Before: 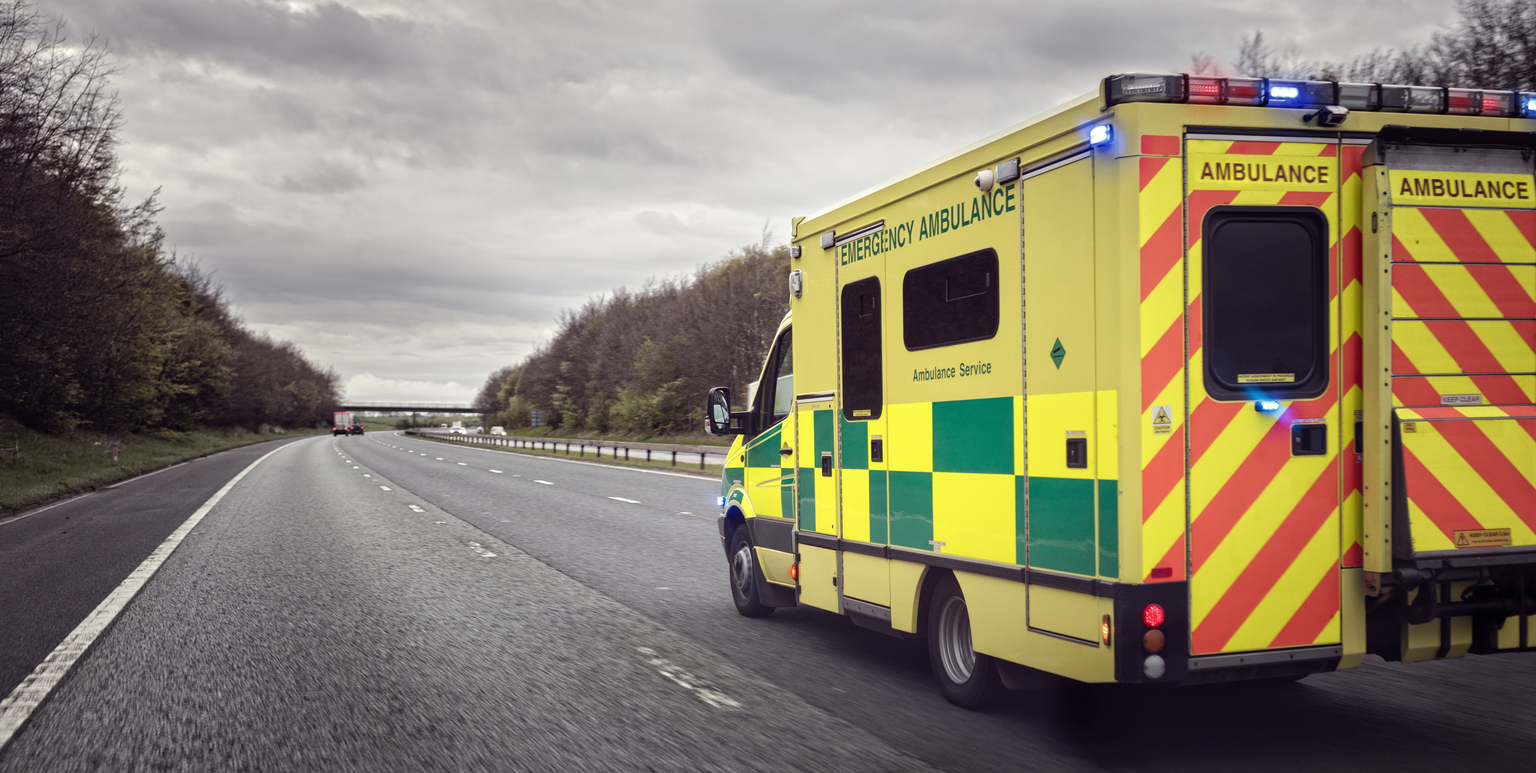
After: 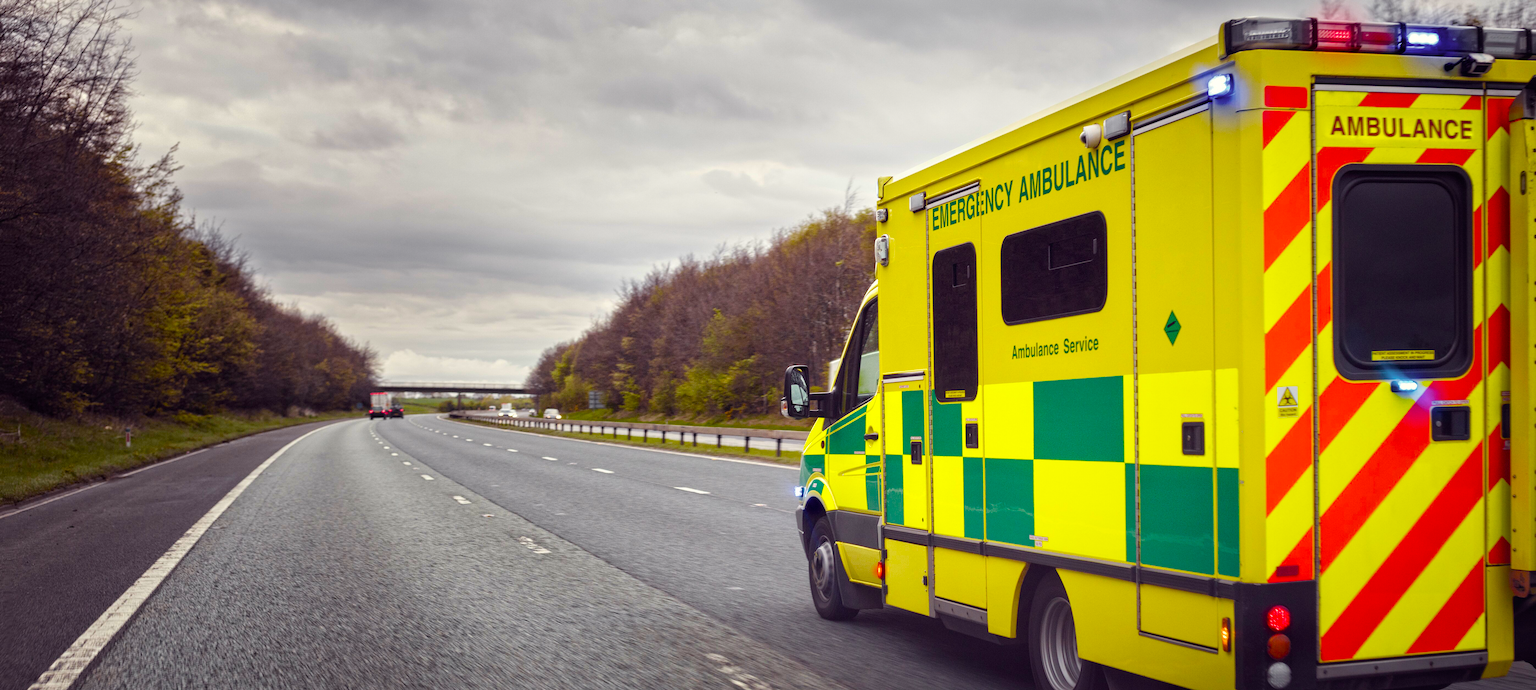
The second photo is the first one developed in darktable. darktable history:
color zones: curves: ch1 [(0.25, 0.61) (0.75, 0.248)]
color balance rgb: linear chroma grading › global chroma 41.631%, perceptual saturation grading › global saturation 27.264%, perceptual saturation grading › highlights -28.737%, perceptual saturation grading › mid-tones 15.67%, perceptual saturation grading › shadows 32.961%, global vibrance 20%
crop: top 7.51%, right 9.738%, bottom 11.961%
